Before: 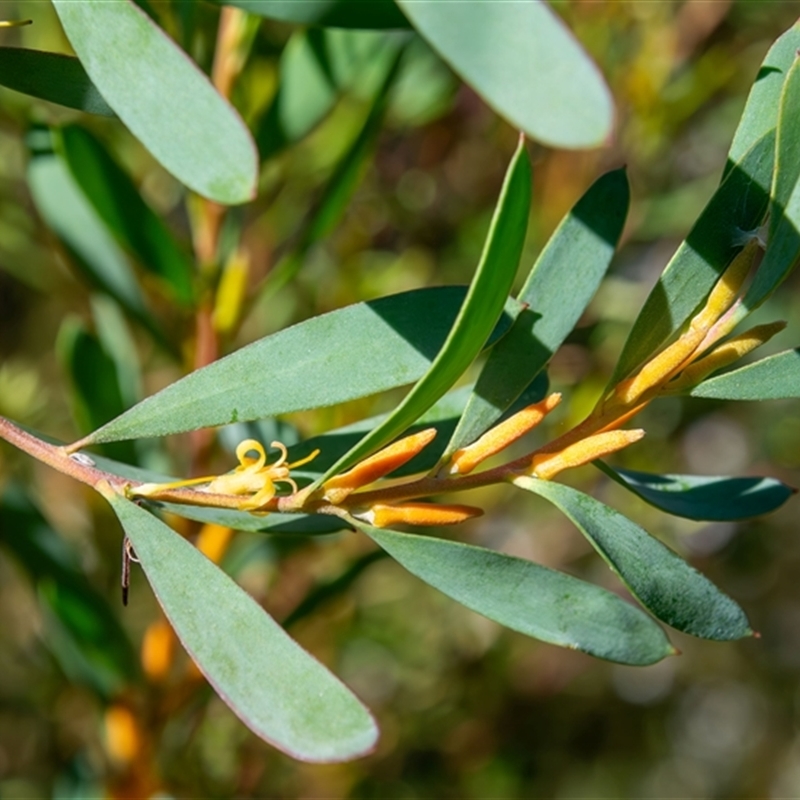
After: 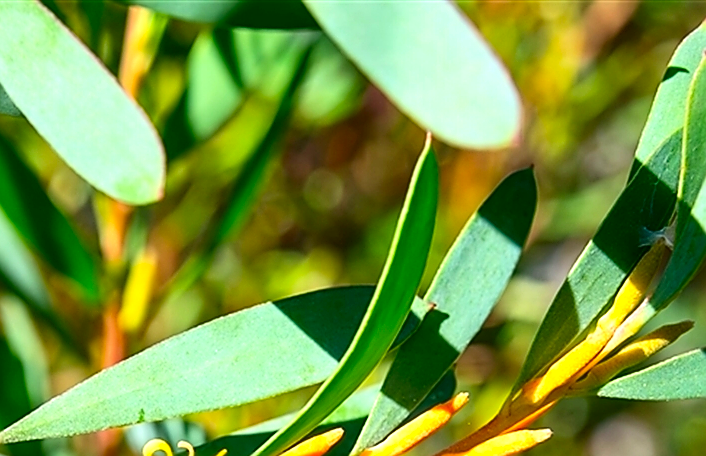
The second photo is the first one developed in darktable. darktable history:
exposure: black level correction 0, exposure 0.703 EV, compensate highlight preservation false
crop and rotate: left 11.709%, bottom 42.957%
sharpen: radius 1.379, amount 1.235, threshold 0.722
contrast brightness saturation: contrast 0.169, saturation 0.327
